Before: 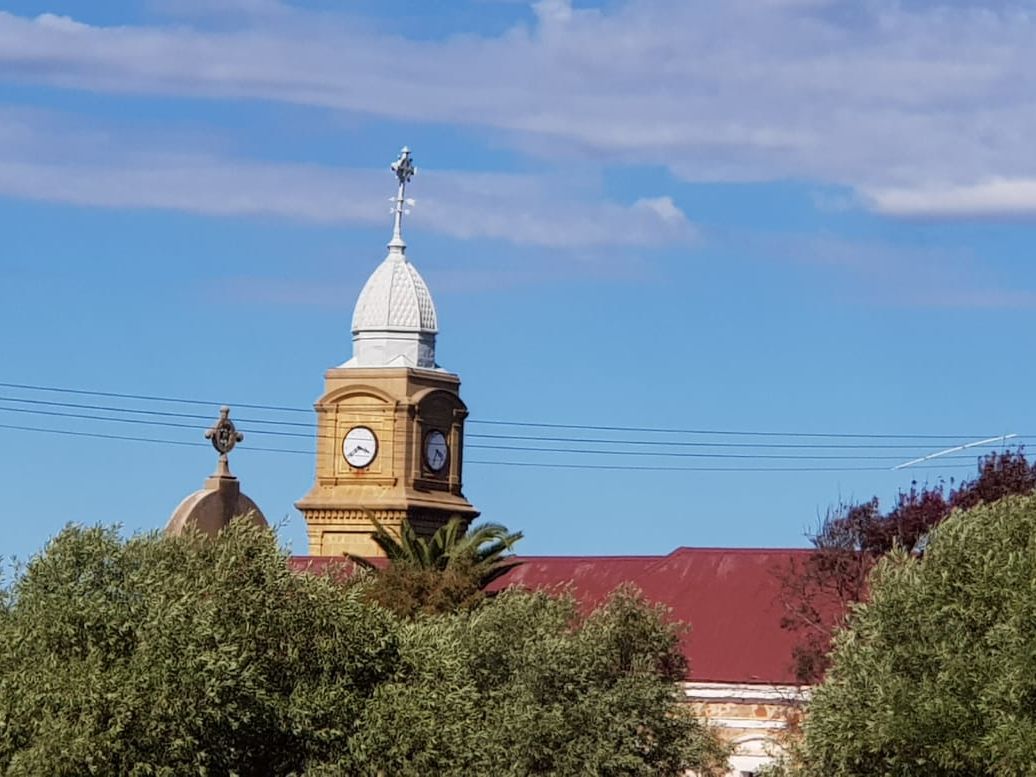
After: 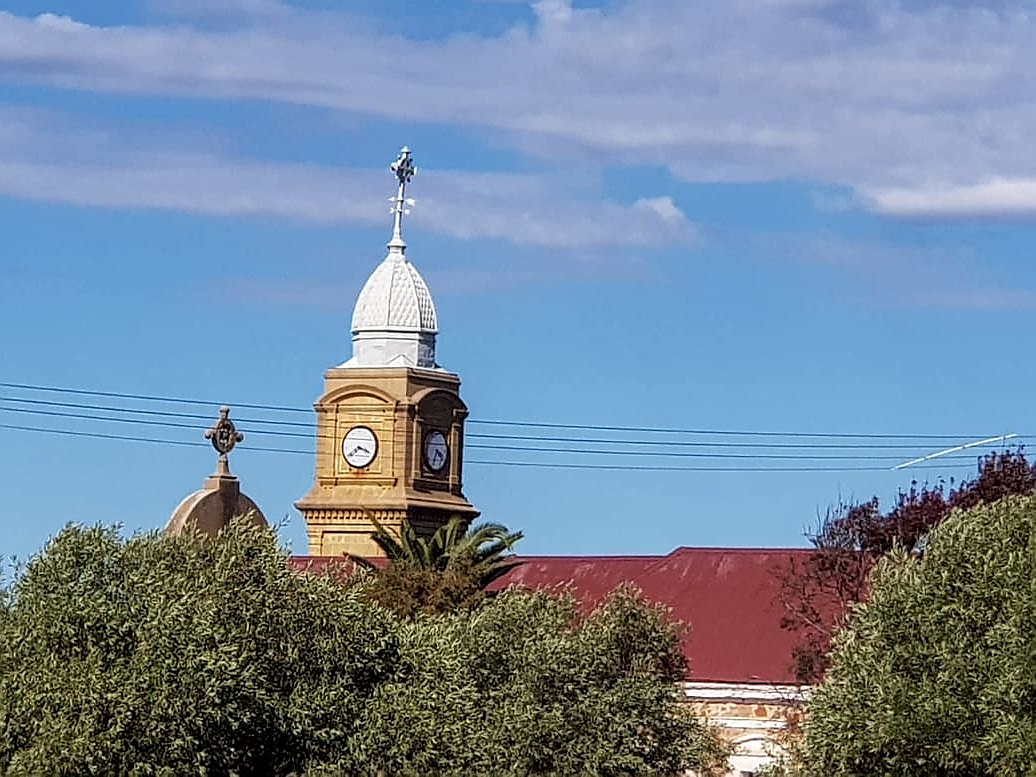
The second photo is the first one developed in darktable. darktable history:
local contrast: detail 130%
sharpen: radius 1.361, amount 1.248, threshold 0.767
